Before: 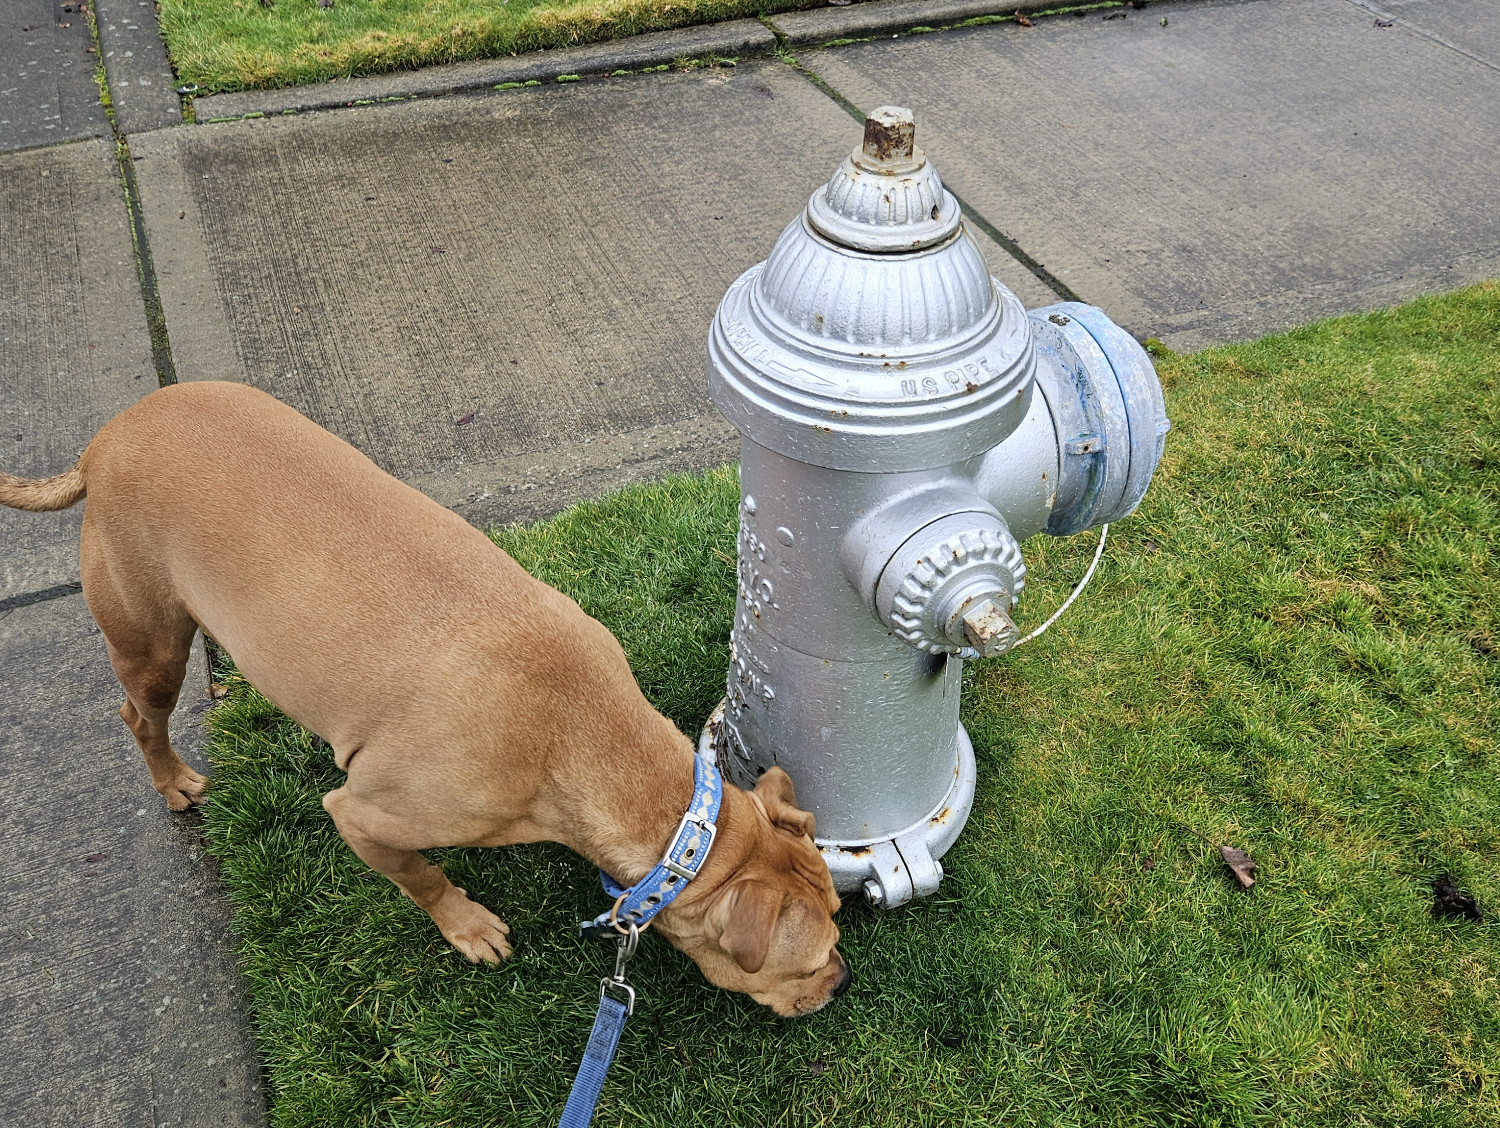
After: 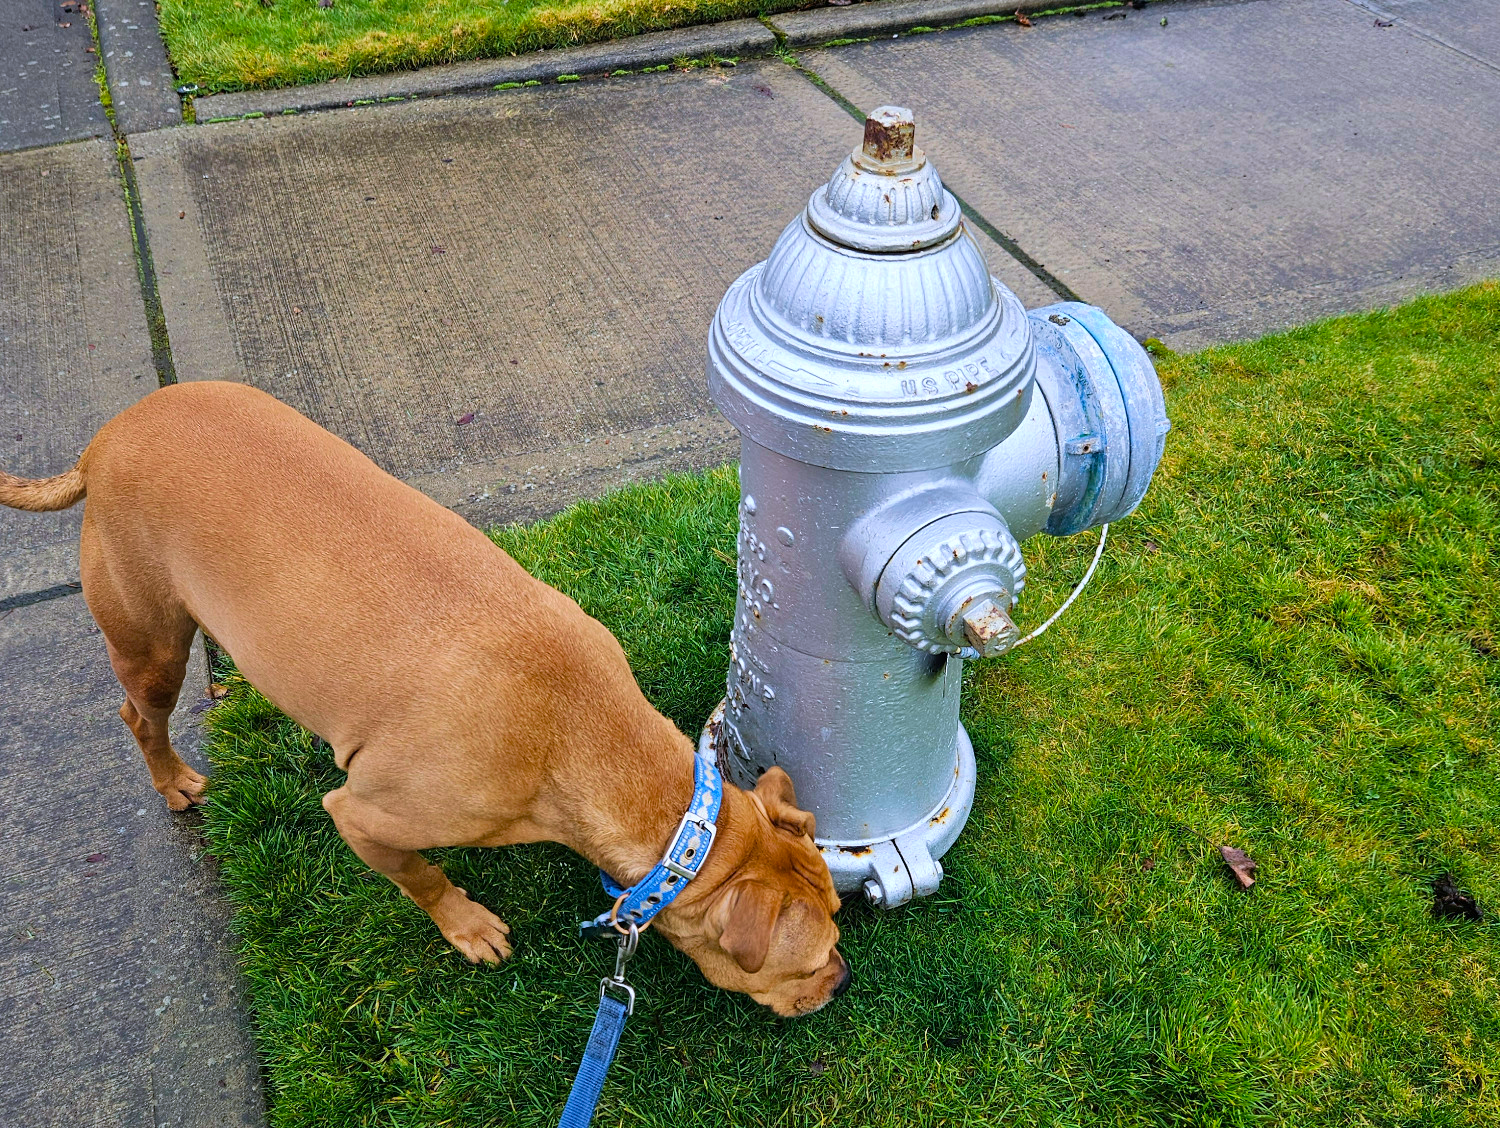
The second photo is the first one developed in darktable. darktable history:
base curve: preserve colors none
color balance rgb: perceptual saturation grading › global saturation 34.05%, global vibrance 5.56%
color calibration: illuminant as shot in camera, x 0.358, y 0.373, temperature 4628.91 K
velvia: on, module defaults
